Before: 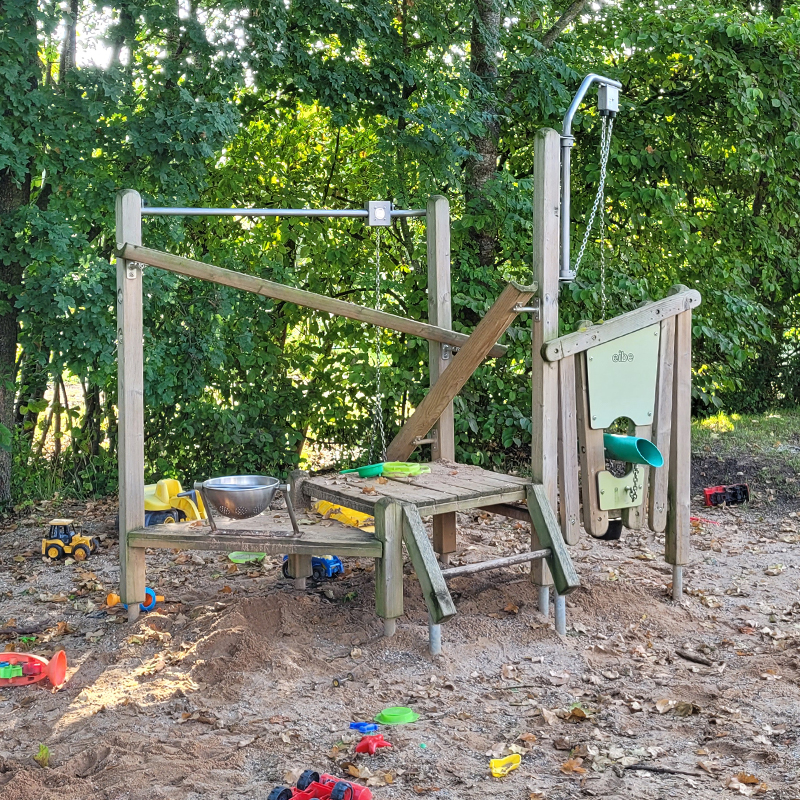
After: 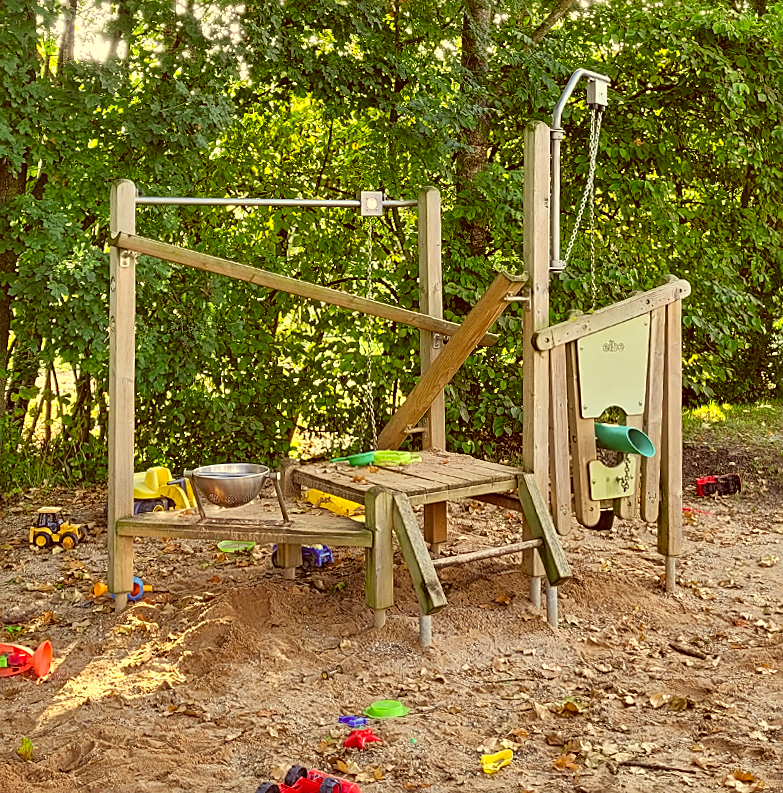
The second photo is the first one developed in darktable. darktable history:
rotate and perspective: rotation 0.226°, lens shift (vertical) -0.042, crop left 0.023, crop right 0.982, crop top 0.006, crop bottom 0.994
sharpen: on, module defaults
shadows and highlights: low approximation 0.01, soften with gaussian
color balance rgb: perceptual saturation grading › global saturation 20%, perceptual saturation grading › highlights -25%, perceptual saturation grading › shadows 25%
color correction: highlights a* 1.12, highlights b* 24.26, shadows a* 15.58, shadows b* 24.26
